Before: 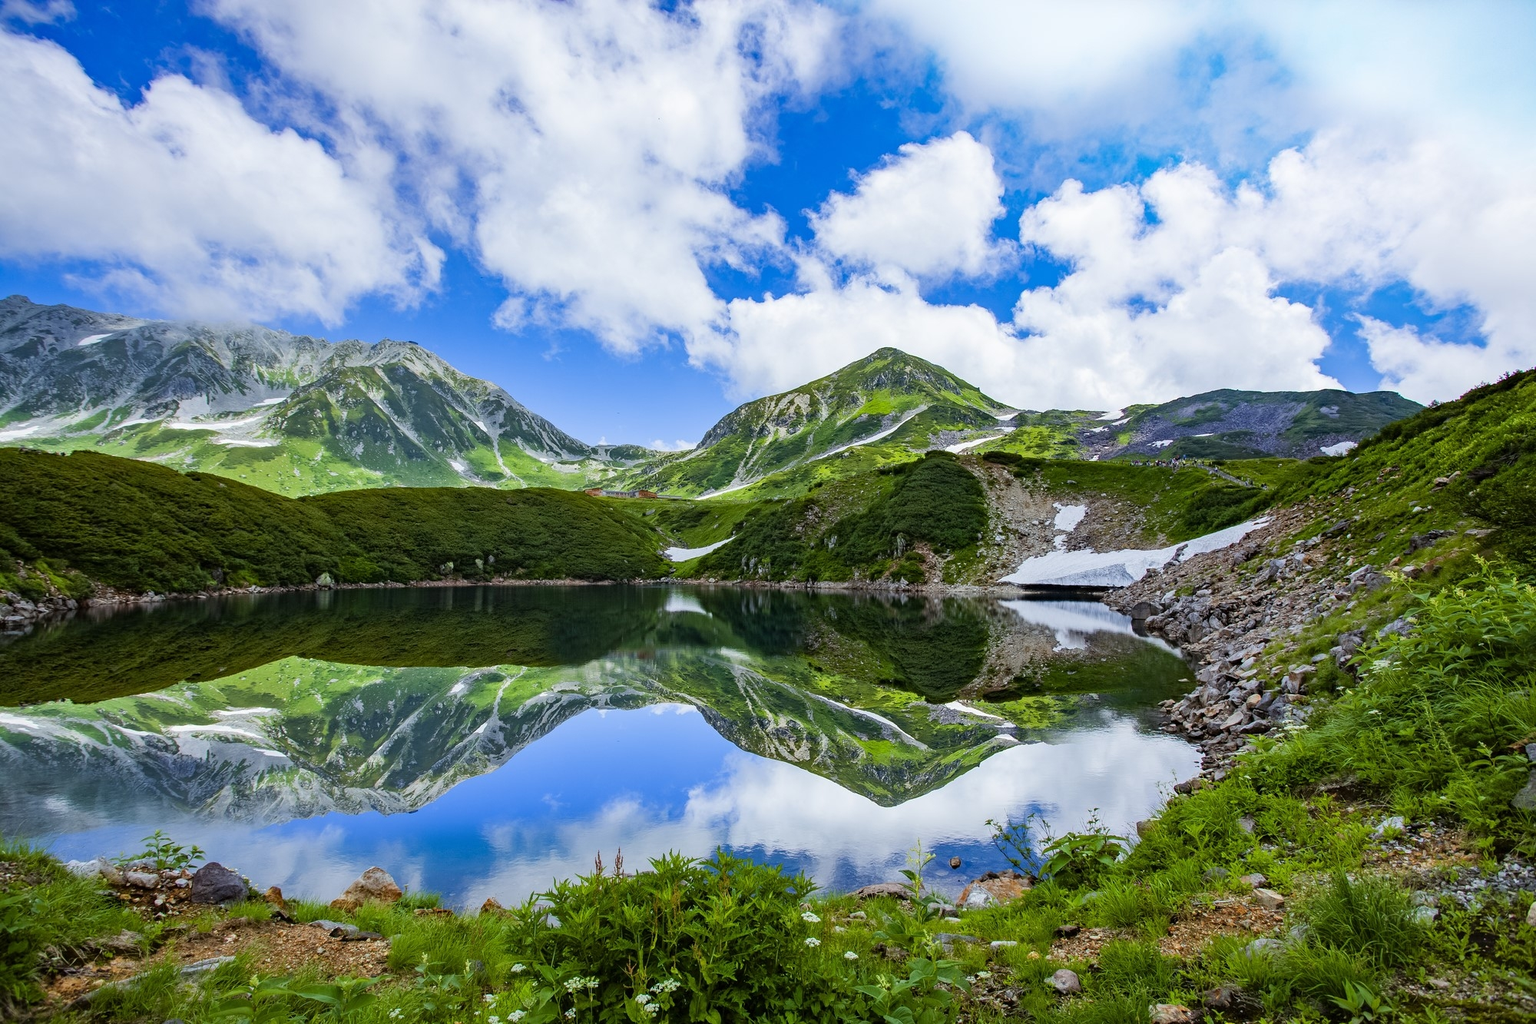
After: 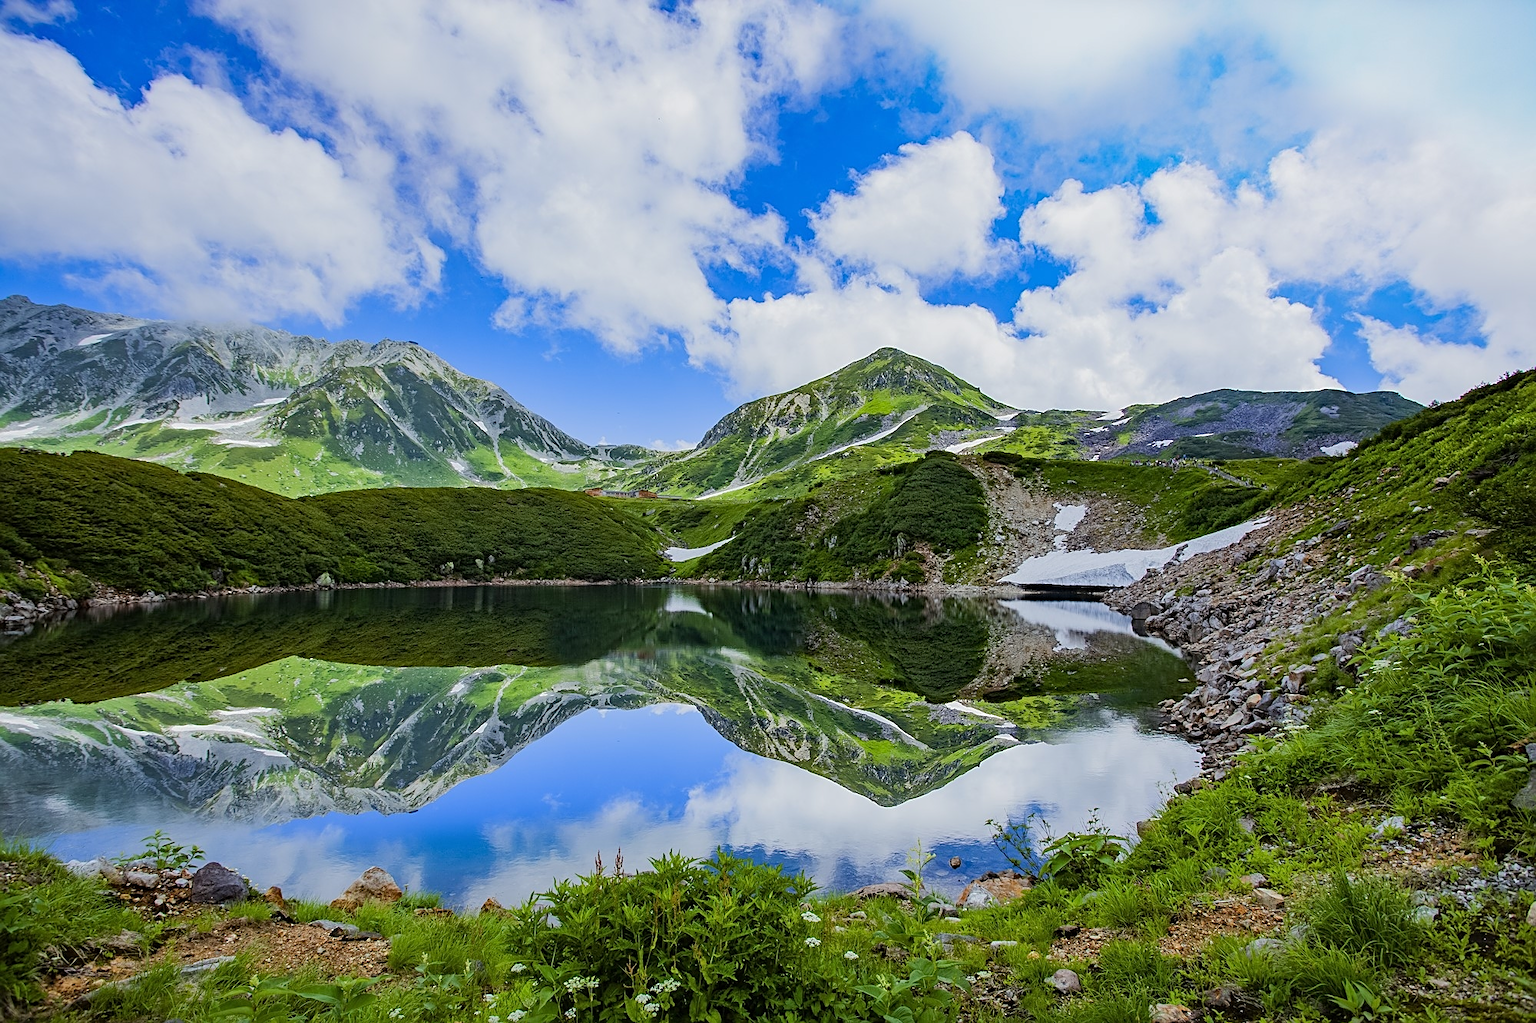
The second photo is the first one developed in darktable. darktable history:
sharpen: on, module defaults
base curve: curves: ch0 [(0, 0) (0.235, 0.266) (0.503, 0.496) (0.786, 0.72) (1, 1)]
exposure: exposure -0.157 EV, compensate highlight preservation false
